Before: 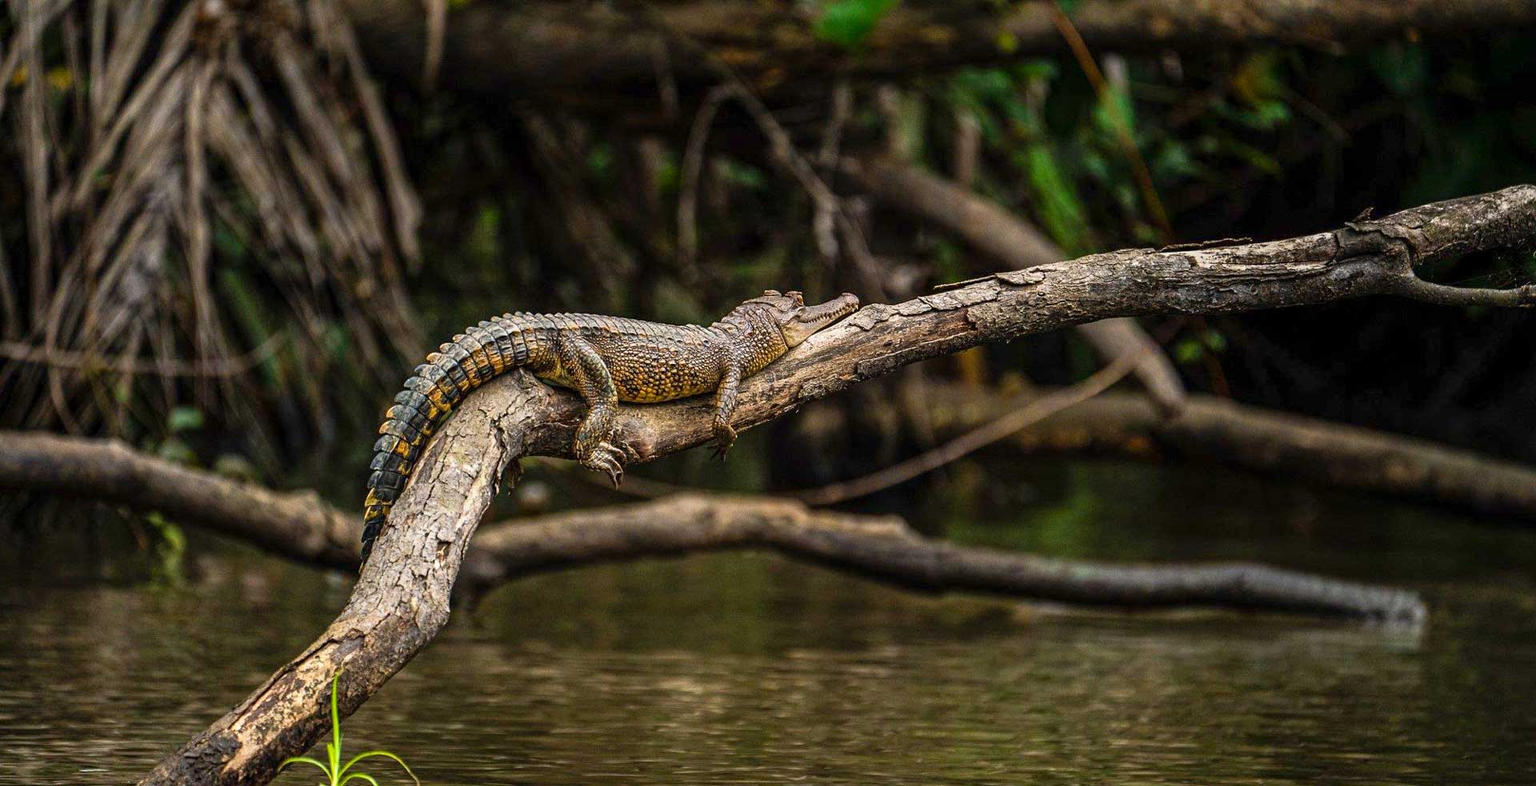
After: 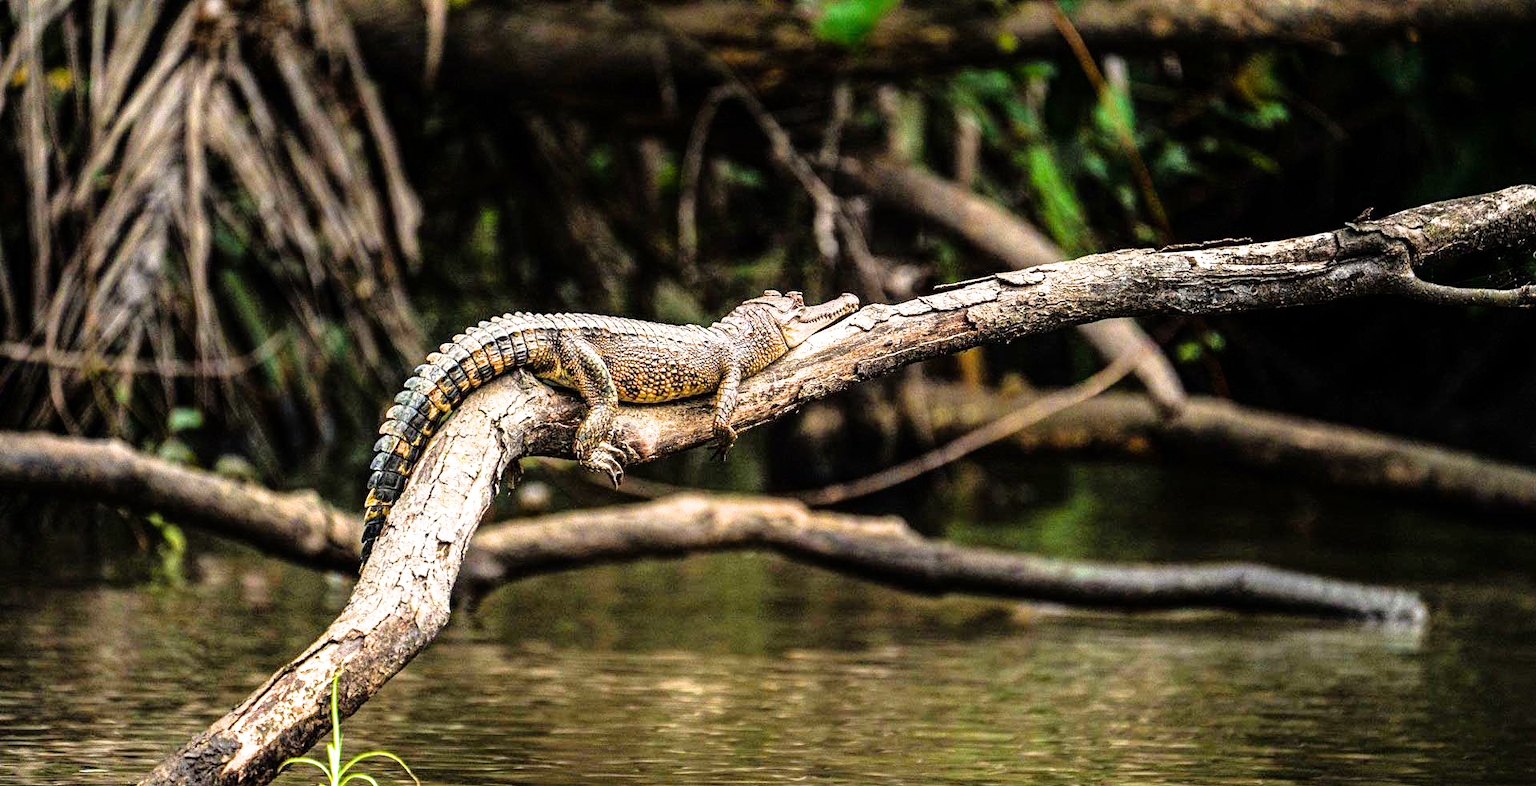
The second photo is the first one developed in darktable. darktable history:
filmic rgb: black relative exposure -11.36 EV, white relative exposure 3.22 EV, threshold 2.96 EV, hardness 6.76, enable highlight reconstruction true
exposure: exposure 0.567 EV, compensate highlight preservation false
tone equalizer: -8 EV -1.09 EV, -7 EV -1.03 EV, -6 EV -0.882 EV, -5 EV -0.588 EV, -3 EV 0.583 EV, -2 EV 0.845 EV, -1 EV 1.01 EV, +0 EV 1.06 EV
